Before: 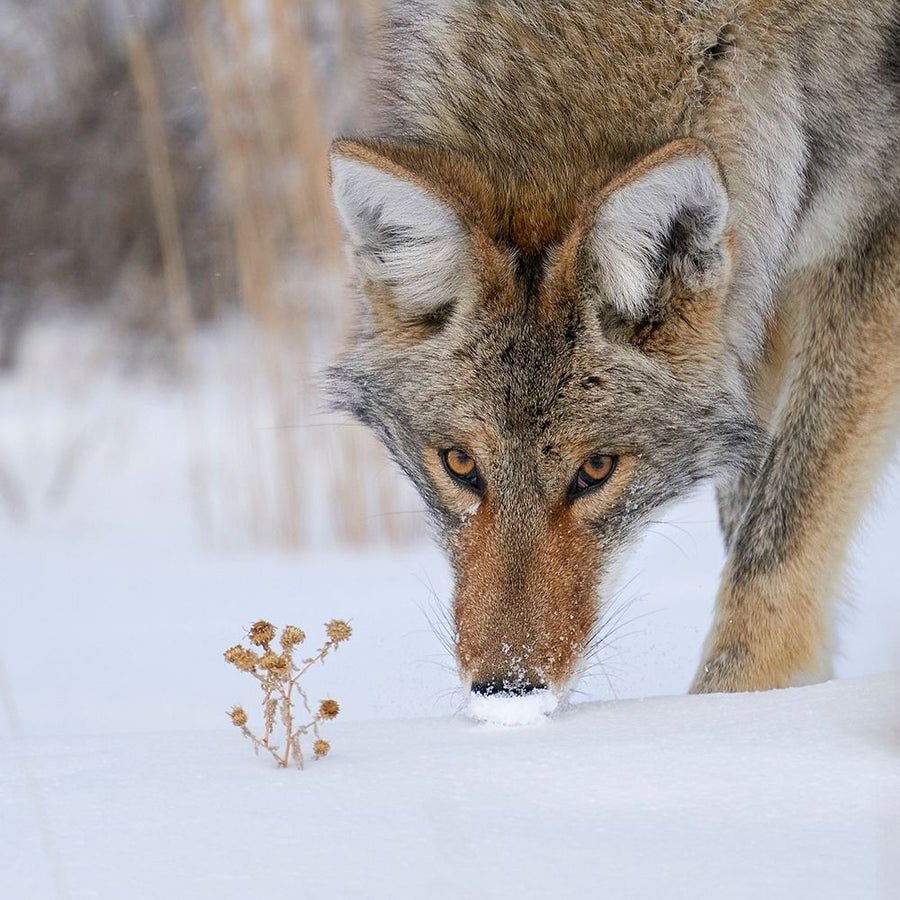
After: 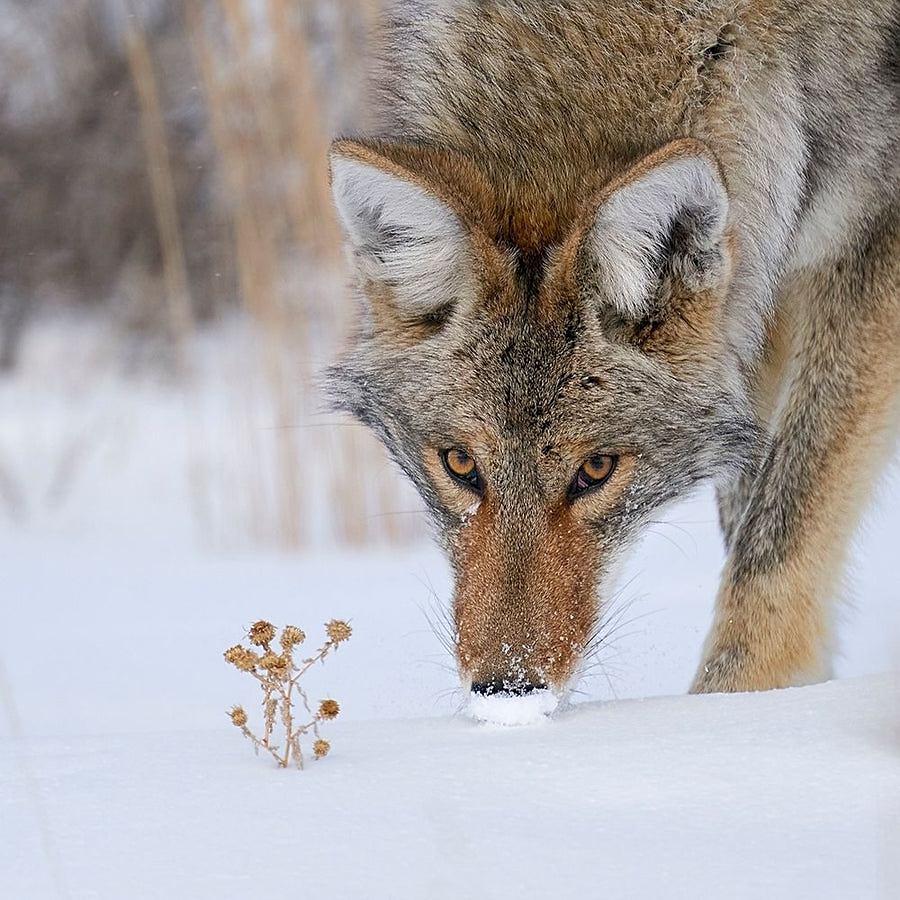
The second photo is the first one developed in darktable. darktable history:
sharpen: radius 1.884, amount 0.391, threshold 1.593
